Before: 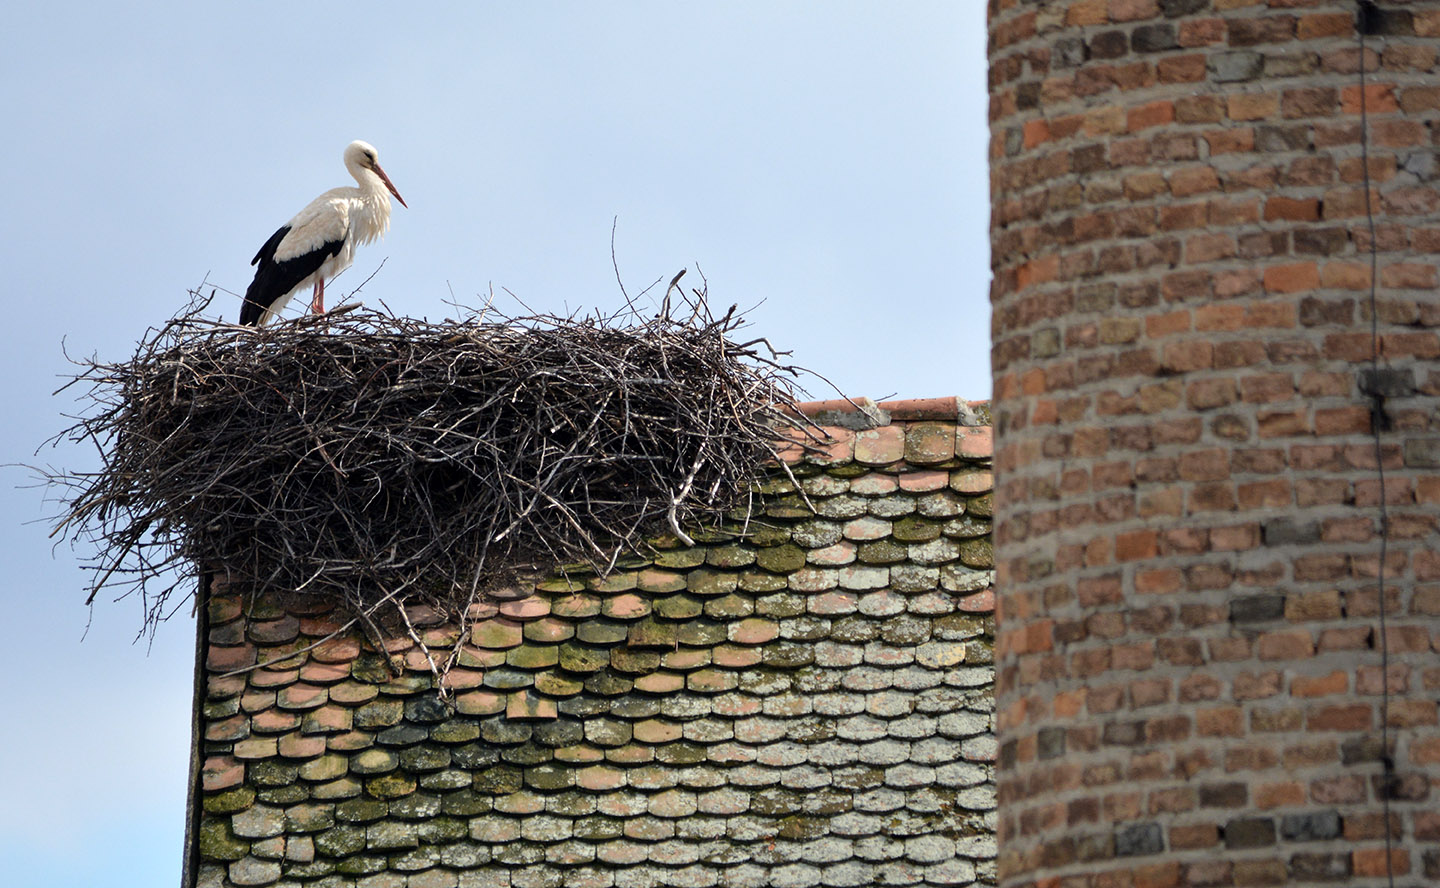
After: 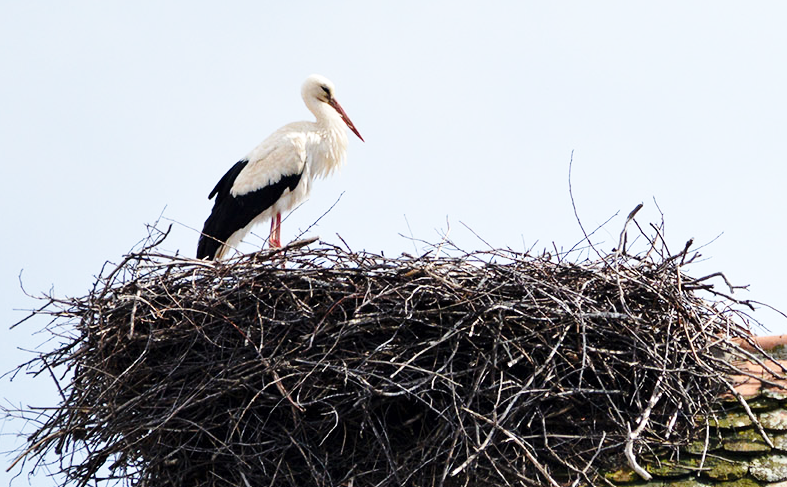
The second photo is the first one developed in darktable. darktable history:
crop and rotate: left 3.047%, top 7.509%, right 42.236%, bottom 37.598%
base curve: curves: ch0 [(0, 0) (0.028, 0.03) (0.121, 0.232) (0.46, 0.748) (0.859, 0.968) (1, 1)], preserve colors none
